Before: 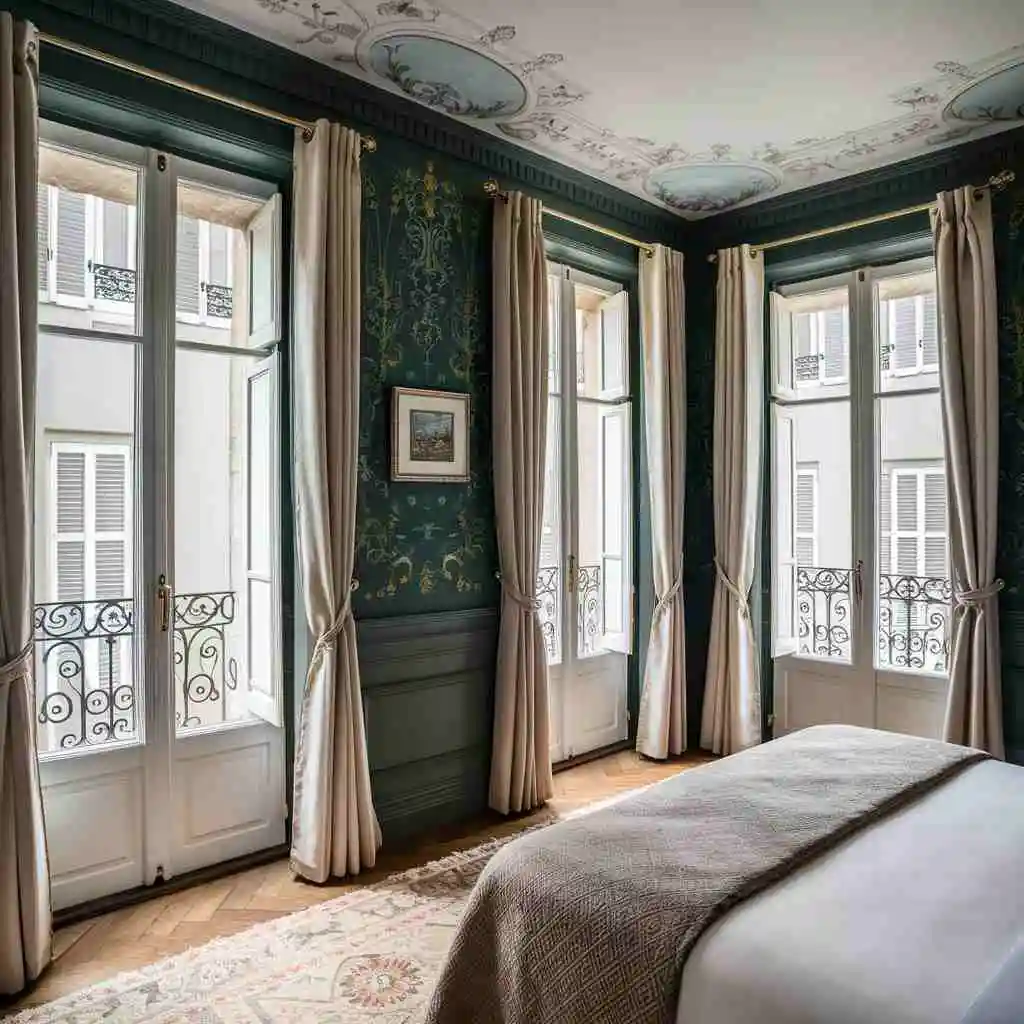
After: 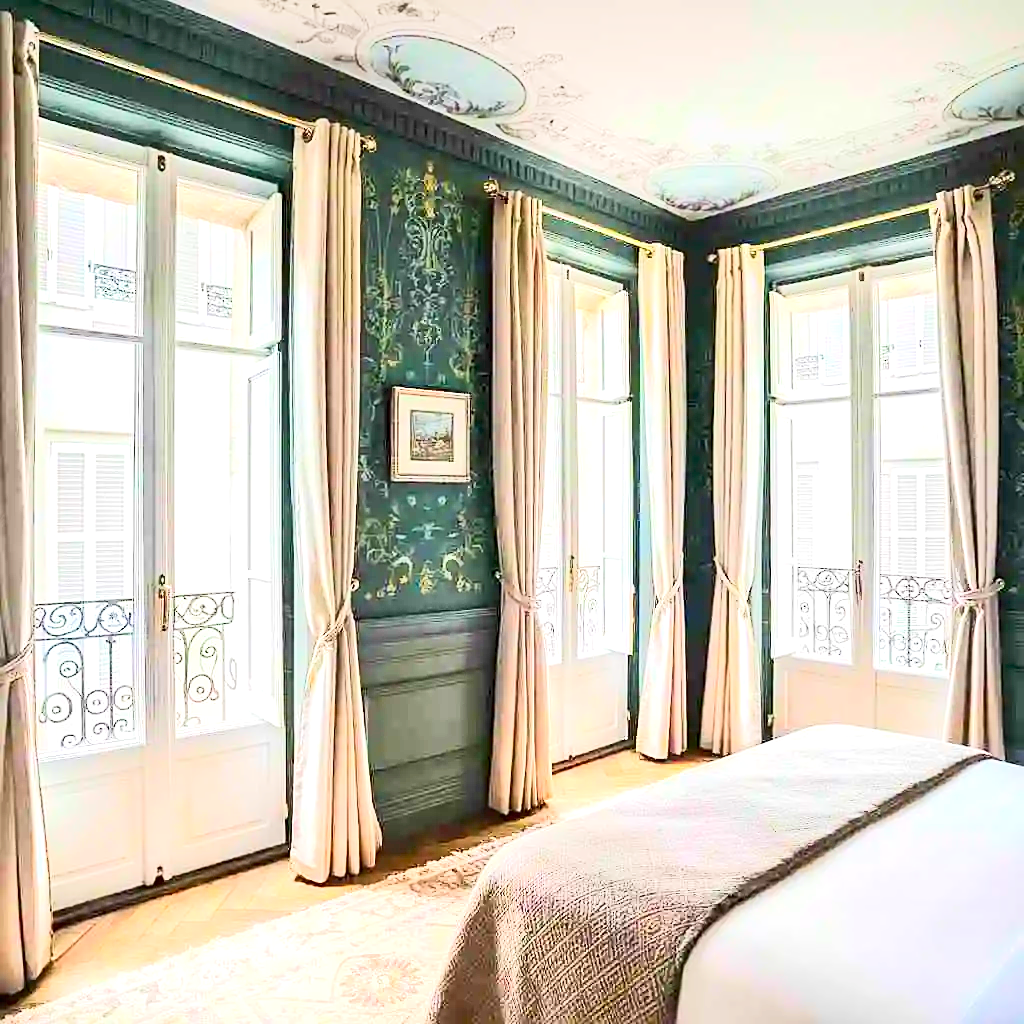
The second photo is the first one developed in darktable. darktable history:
contrast brightness saturation: contrast 0.197, brightness 0.155, saturation 0.227
sharpen: on, module defaults
tone equalizer: -8 EV 1.97 EV, -7 EV 1.97 EV, -6 EV 2 EV, -5 EV 2 EV, -4 EV 2 EV, -3 EV 1.48 EV, -2 EV 0.975 EV, -1 EV 0.481 EV, edges refinement/feathering 500, mask exposure compensation -1.57 EV, preserve details no
